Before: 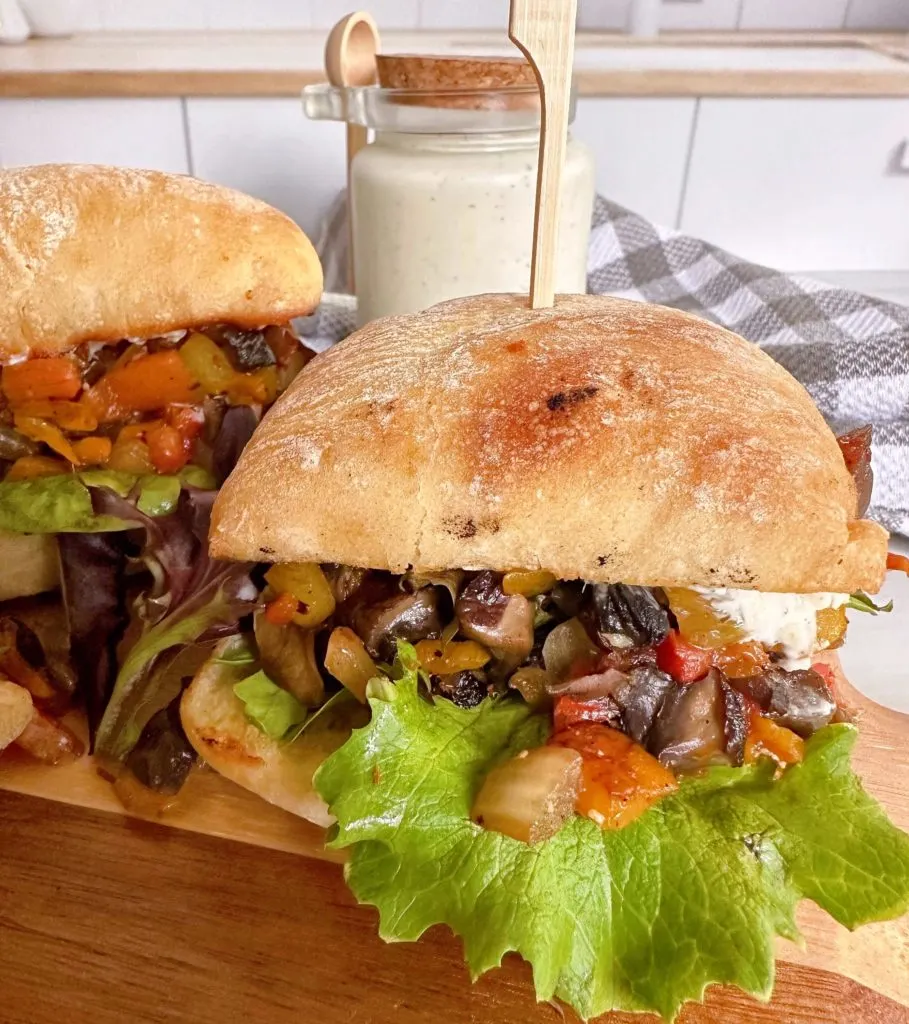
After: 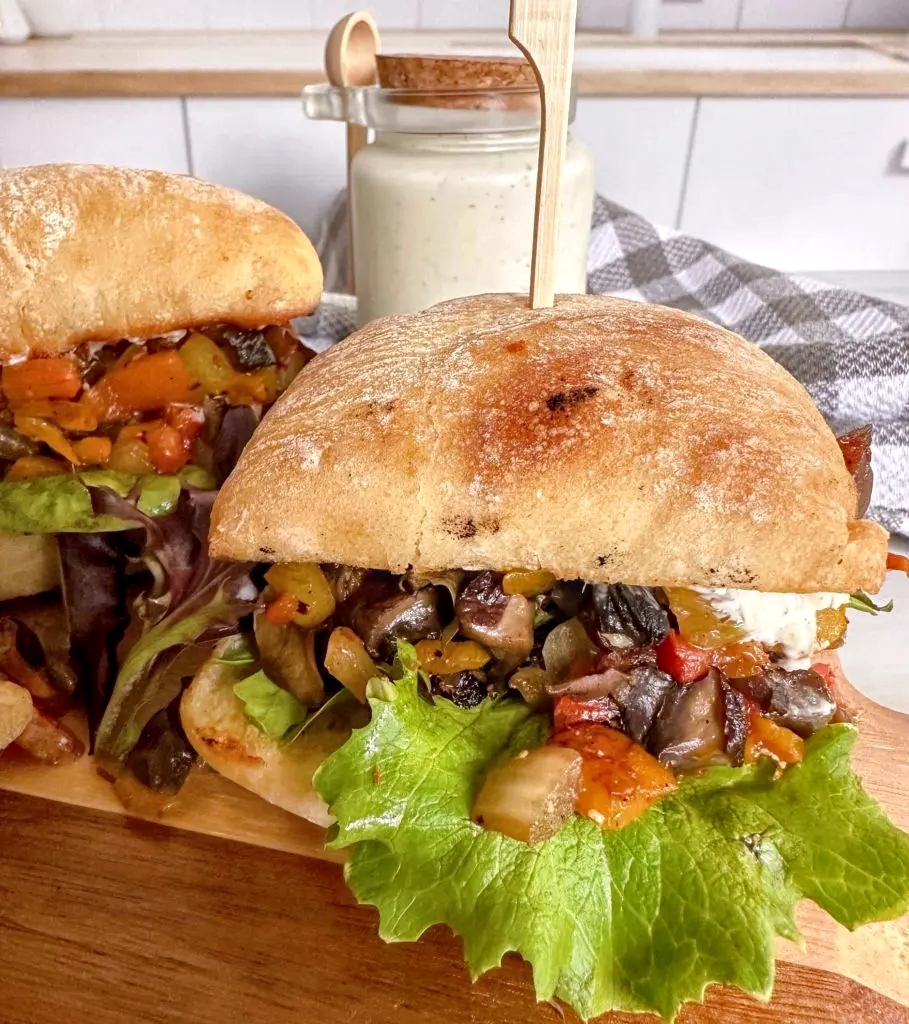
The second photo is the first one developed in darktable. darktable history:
local contrast: on, module defaults
tone equalizer: mask exposure compensation -0.488 EV
